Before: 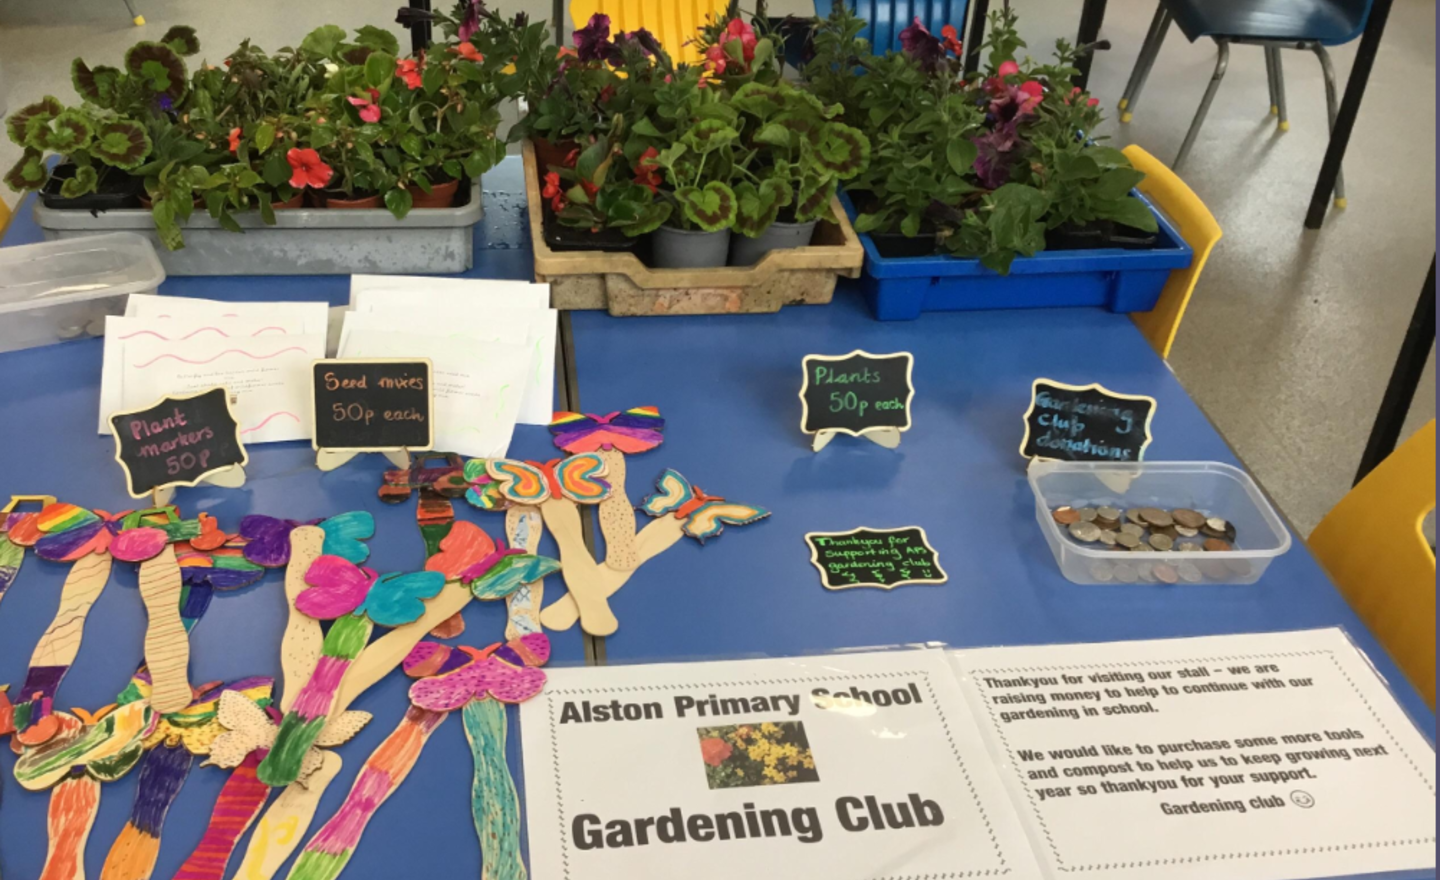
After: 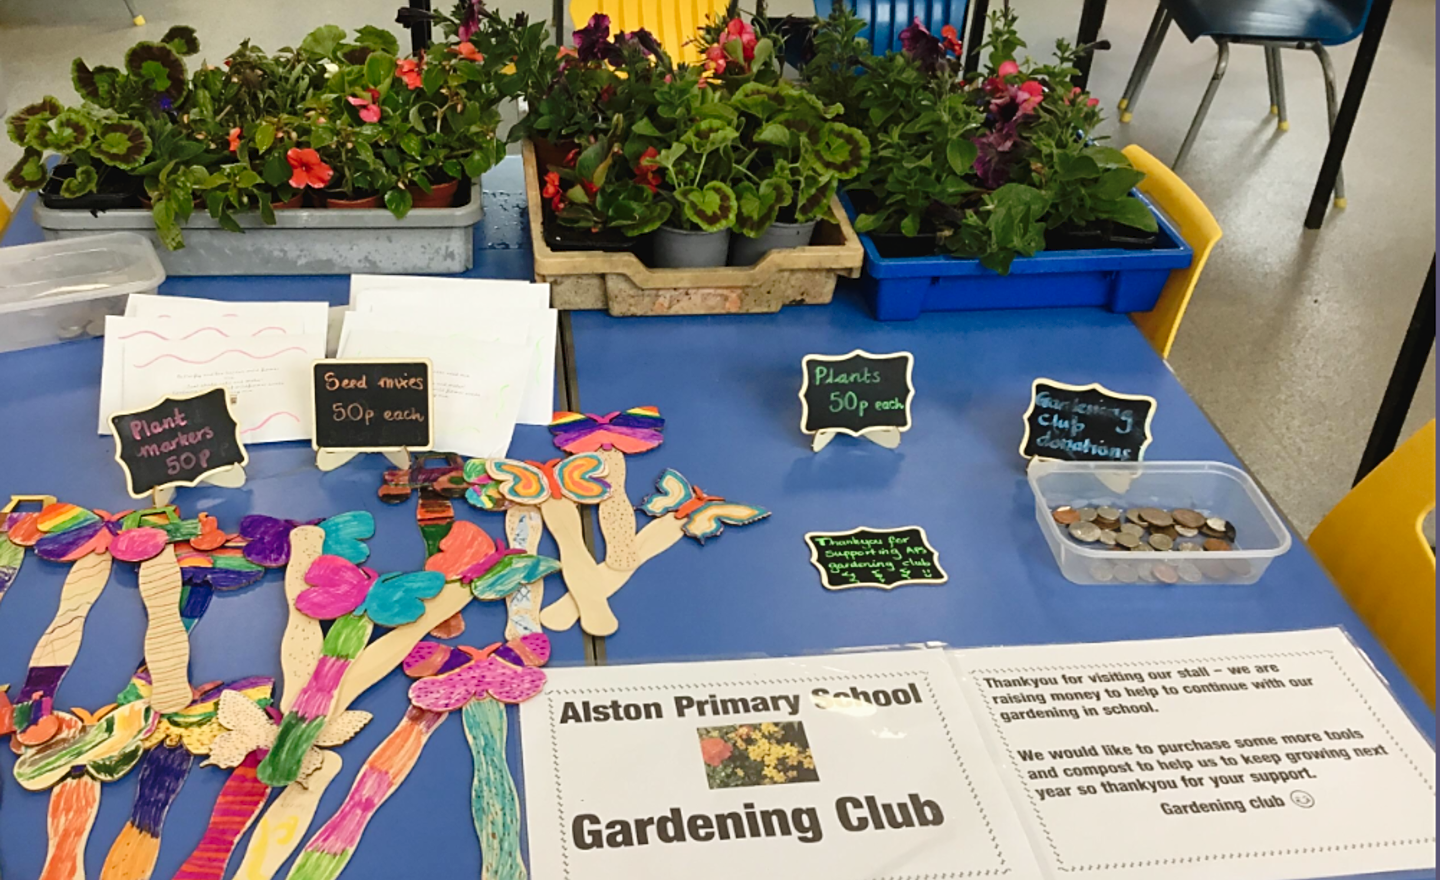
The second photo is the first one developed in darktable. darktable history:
sharpen: on, module defaults
tone curve: curves: ch0 [(0, 0) (0.003, 0.031) (0.011, 0.031) (0.025, 0.03) (0.044, 0.035) (0.069, 0.054) (0.1, 0.081) (0.136, 0.11) (0.177, 0.147) (0.224, 0.209) (0.277, 0.283) (0.335, 0.369) (0.399, 0.44) (0.468, 0.517) (0.543, 0.601) (0.623, 0.684) (0.709, 0.766) (0.801, 0.846) (0.898, 0.927) (1, 1)], preserve colors none
exposure: exposure -0.072 EV, compensate highlight preservation false
